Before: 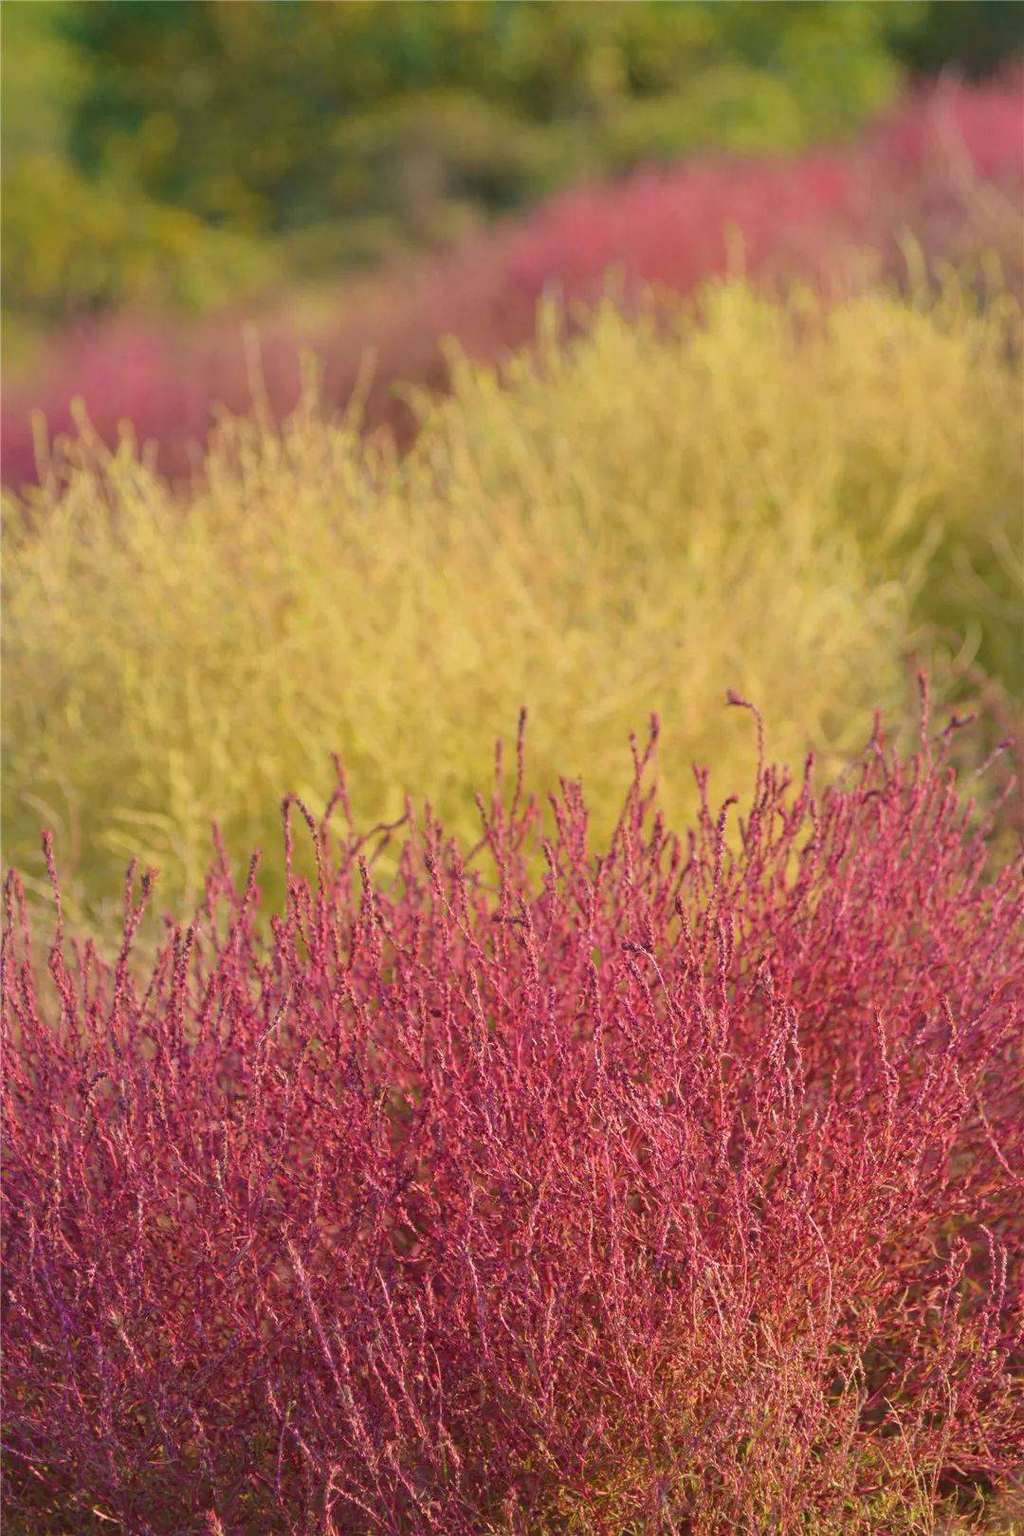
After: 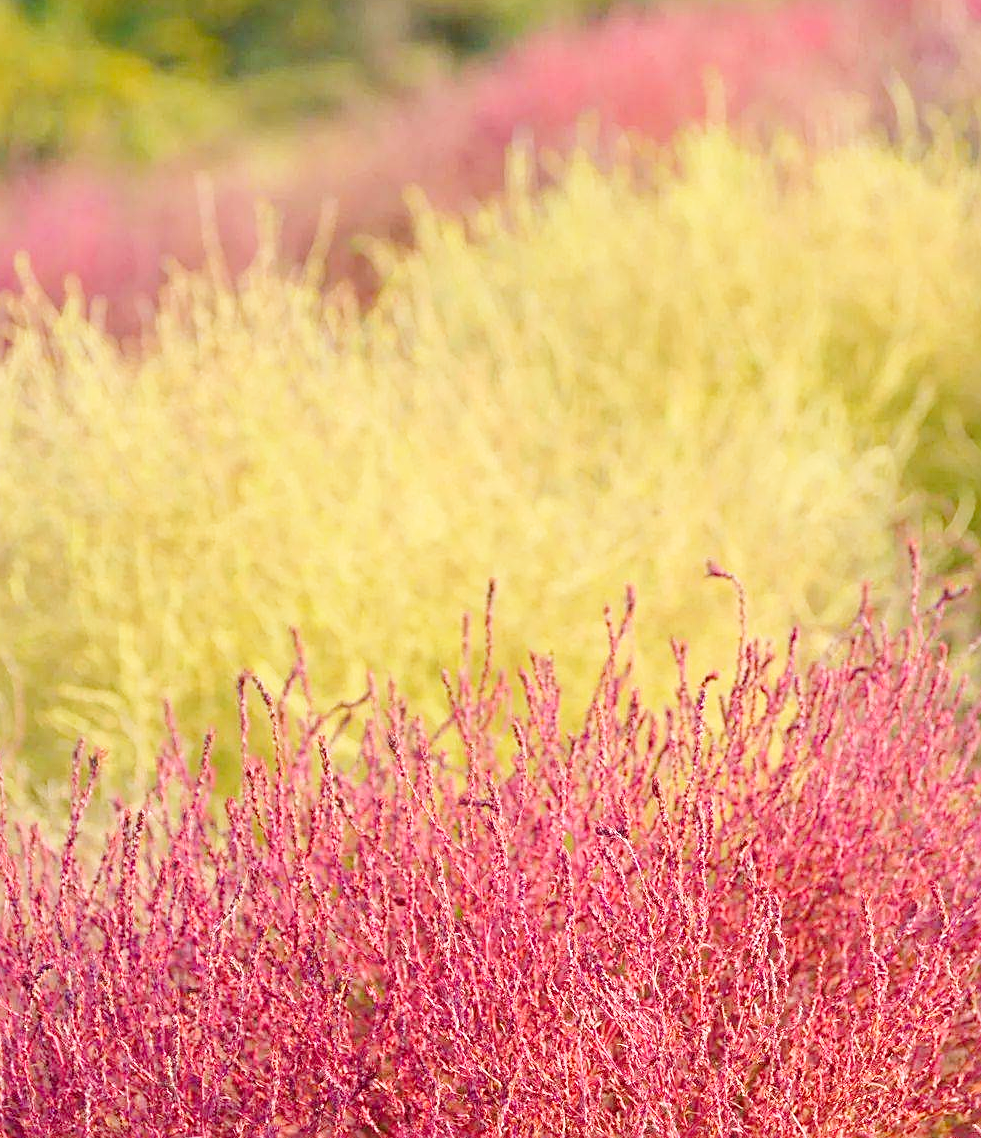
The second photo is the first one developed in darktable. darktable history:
sharpen: on, module defaults
crop: left 5.596%, top 10.314%, right 3.534%, bottom 19.395%
fill light: on, module defaults
base curve: curves: ch0 [(0, 0) (0.008, 0.007) (0.022, 0.029) (0.048, 0.089) (0.092, 0.197) (0.191, 0.399) (0.275, 0.534) (0.357, 0.65) (0.477, 0.78) (0.542, 0.833) (0.799, 0.973) (1, 1)], preserve colors none
